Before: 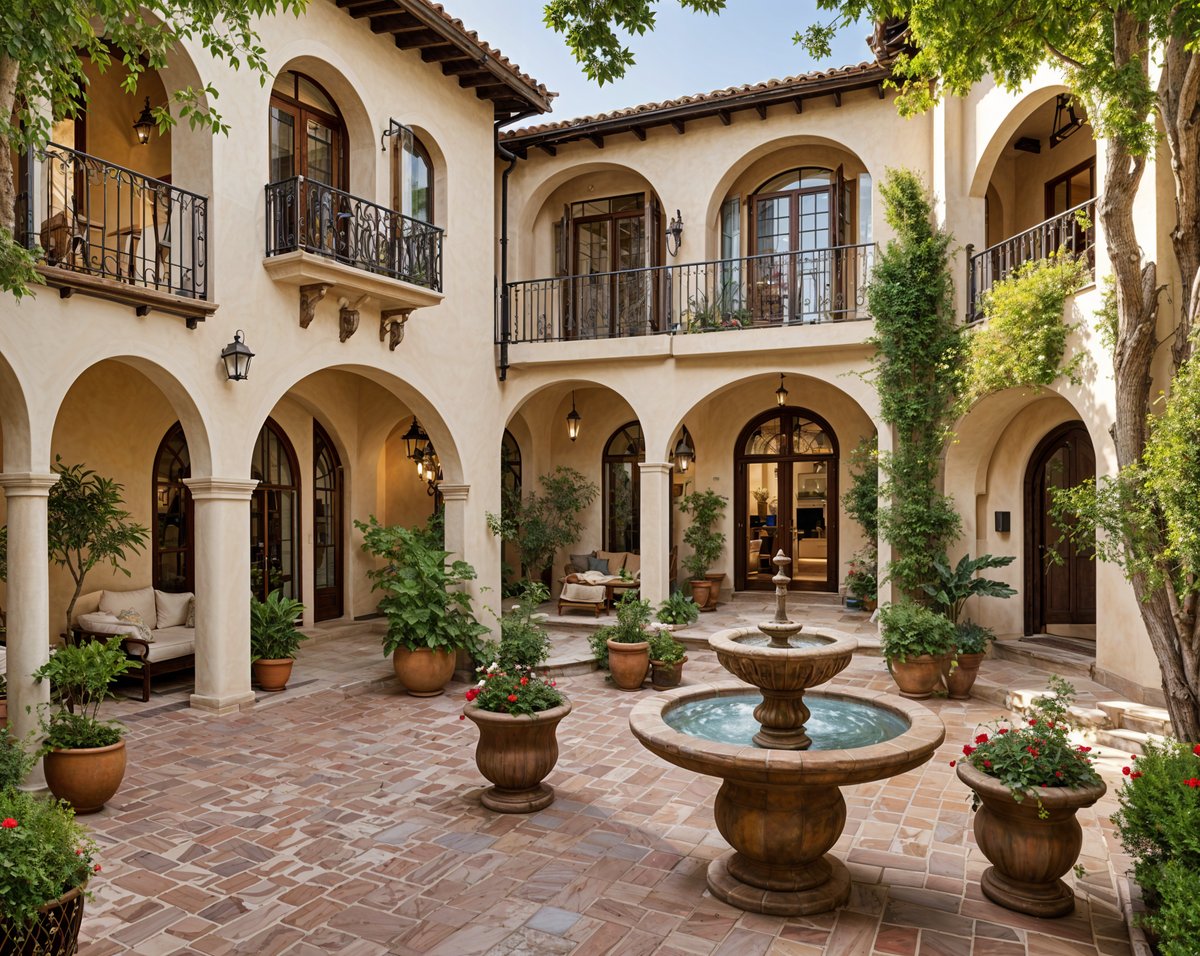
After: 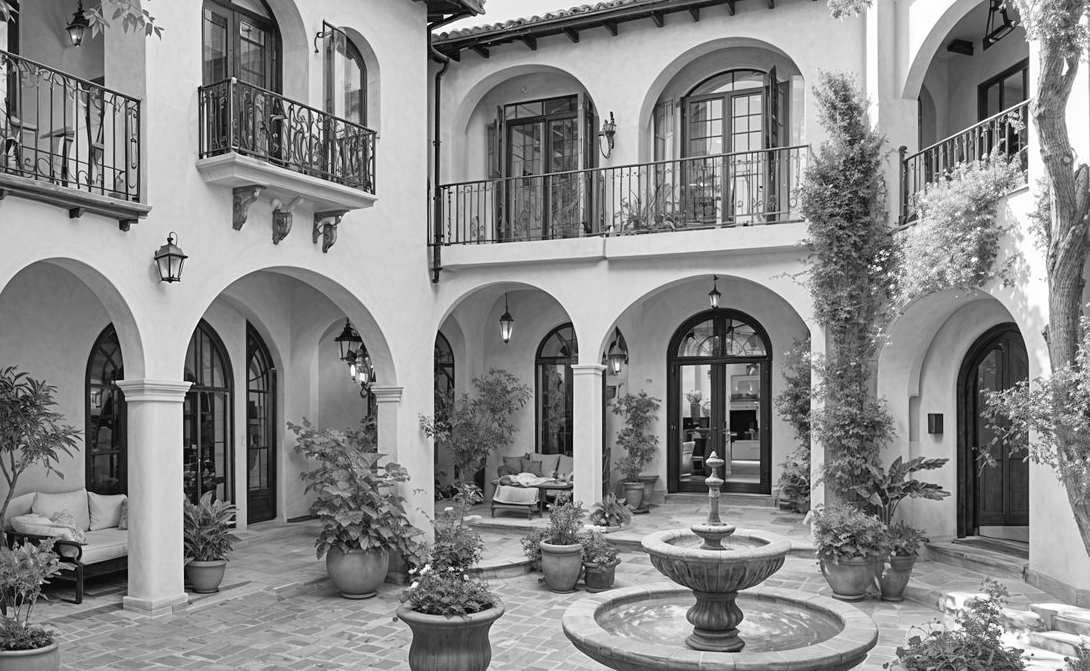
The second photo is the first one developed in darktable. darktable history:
shadows and highlights: shadows 60, soften with gaussian
sharpen: amount 0.2
color balance: mode lift, gamma, gain (sRGB), lift [1, 1.049, 1, 1]
crop: left 5.596%, top 10.314%, right 3.534%, bottom 19.395%
contrast brightness saturation: brightness 0.18, saturation -0.5
monochrome: on, module defaults
